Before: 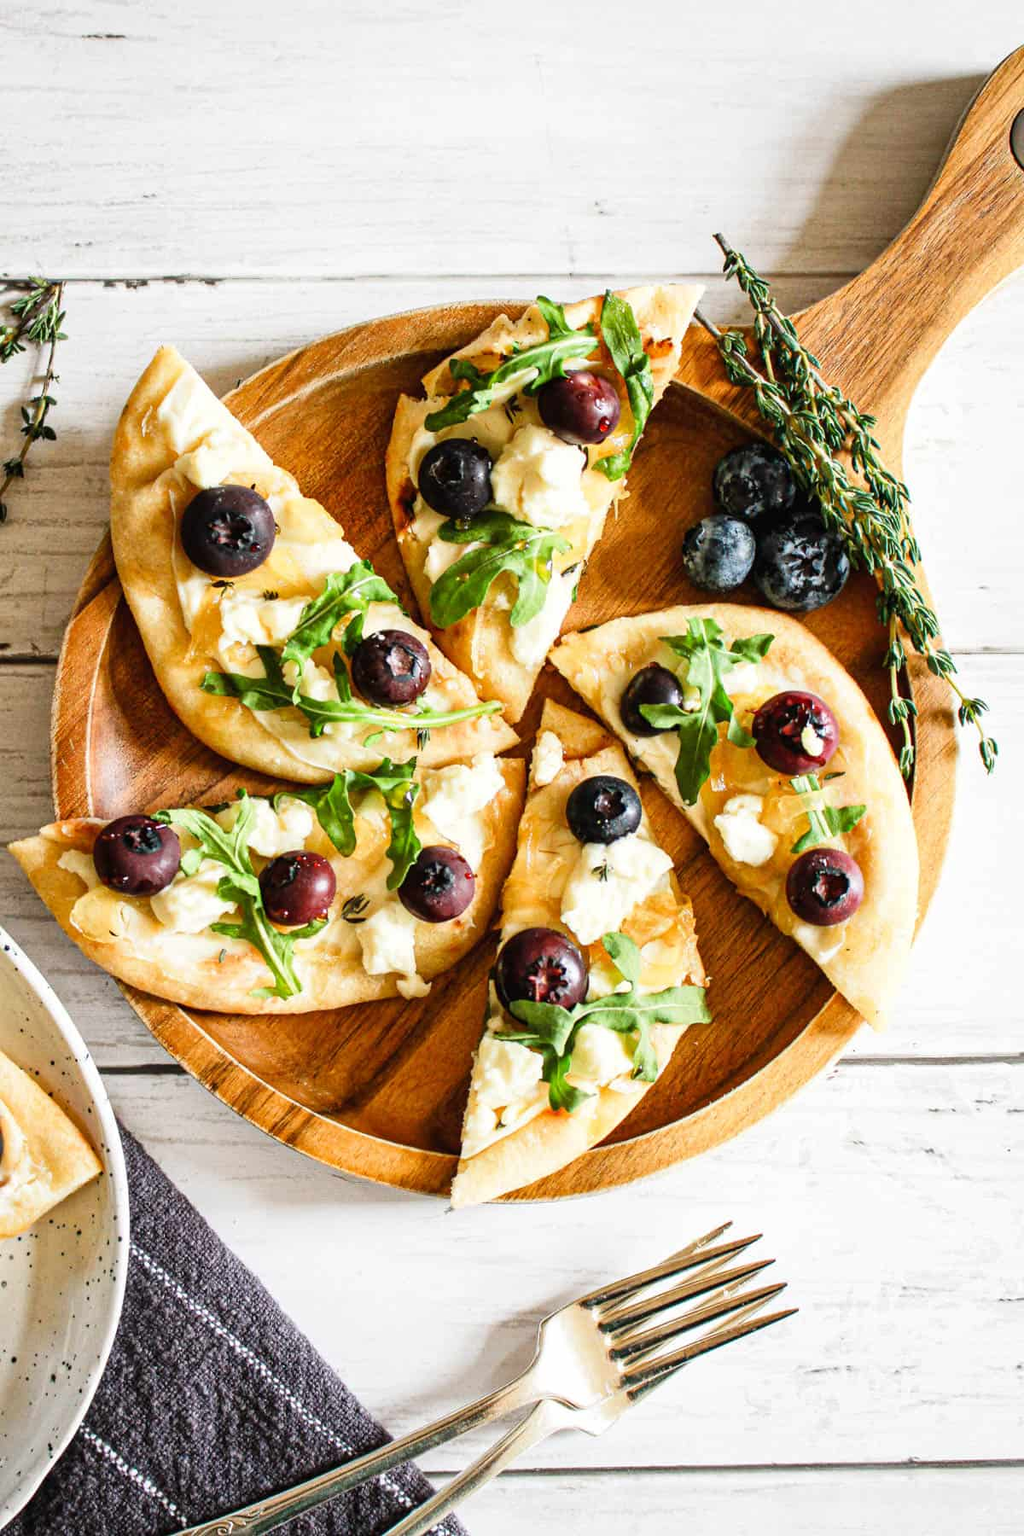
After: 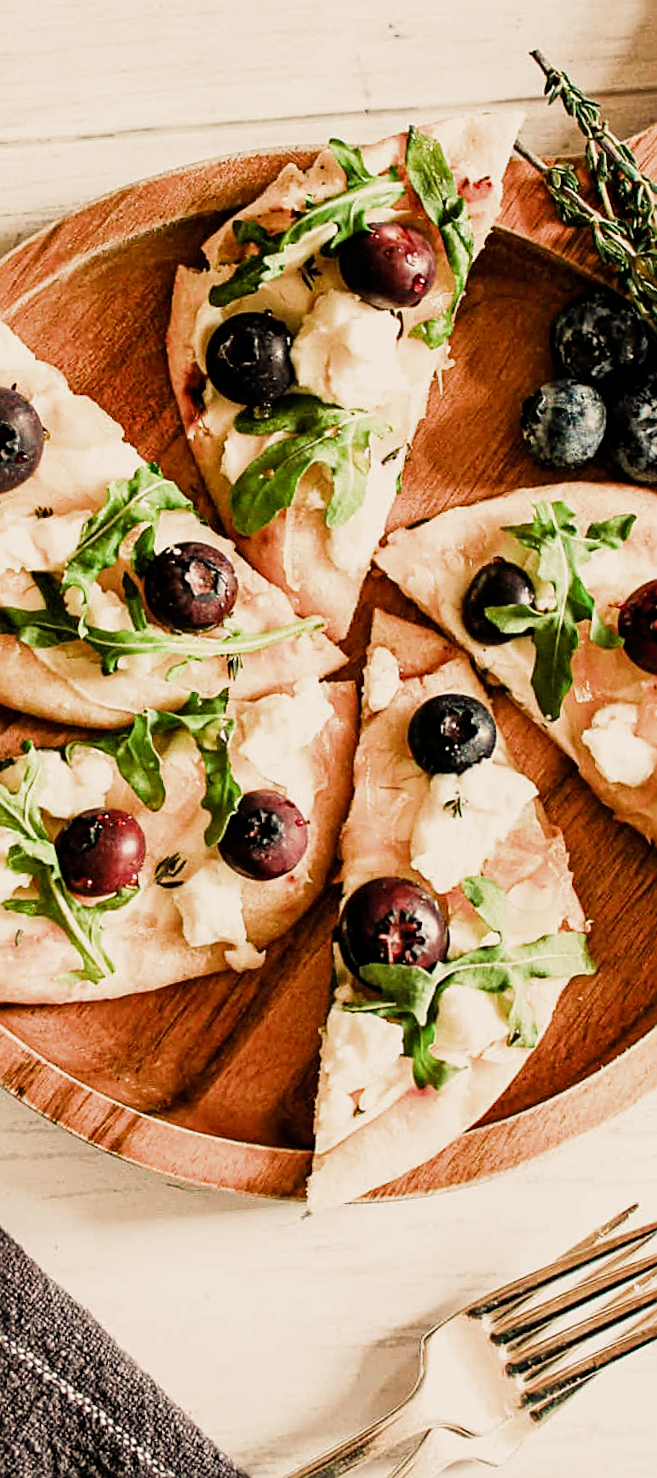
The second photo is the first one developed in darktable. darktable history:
rotate and perspective: rotation -4.25°, automatic cropping off
sharpen: on, module defaults
filmic rgb: middle gray luminance 21.73%, black relative exposure -14 EV, white relative exposure 2.96 EV, threshold 6 EV, target black luminance 0%, hardness 8.81, latitude 59.69%, contrast 1.208, highlights saturation mix 5%, shadows ↔ highlights balance 41.6%, add noise in highlights 0, color science v3 (2019), use custom middle-gray values true, iterations of high-quality reconstruction 0, contrast in highlights soft, enable highlight reconstruction true
crop and rotate: angle 0.02°, left 24.353%, top 13.219%, right 26.156%, bottom 8.224%
vibrance: vibrance 10%
white balance: red 1.138, green 0.996, blue 0.812
